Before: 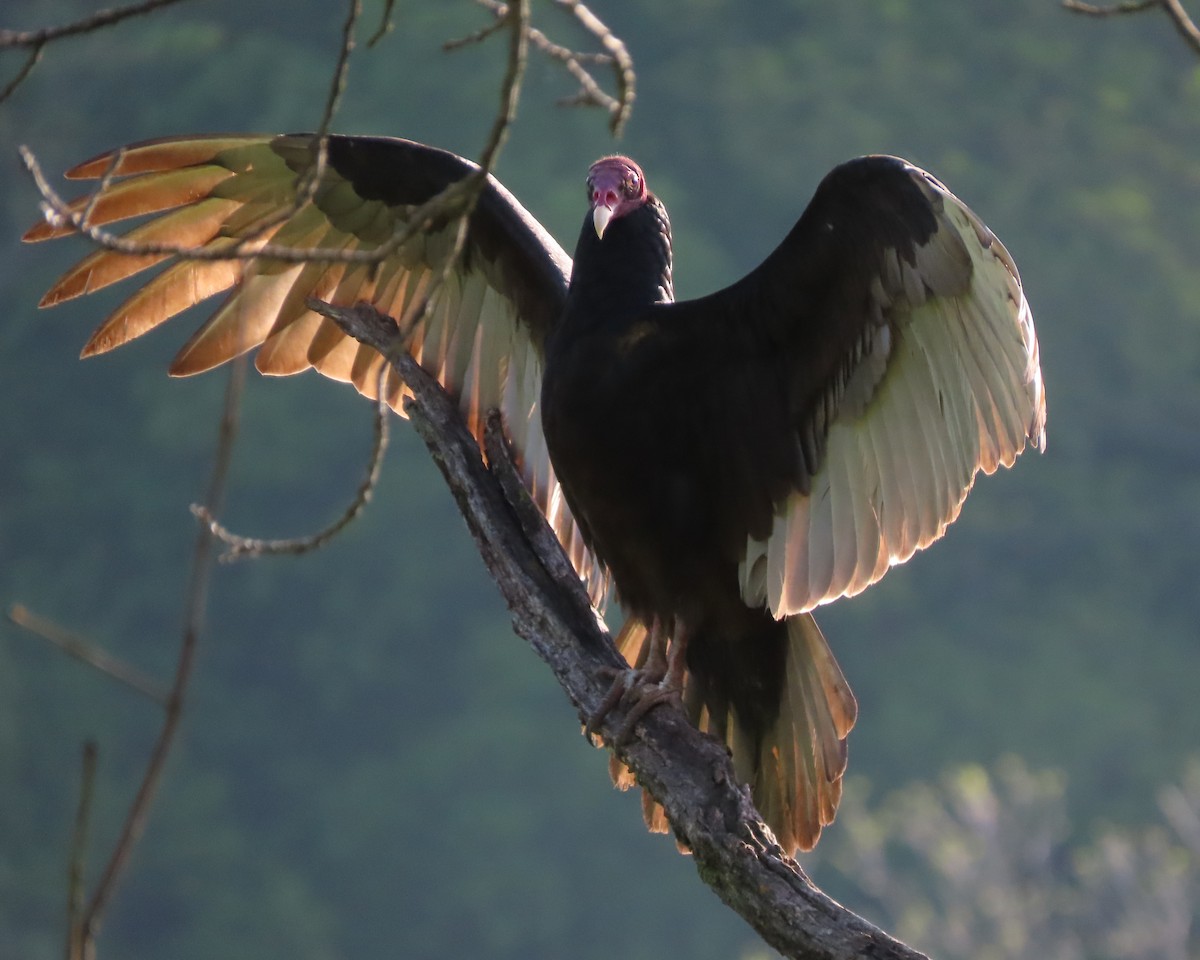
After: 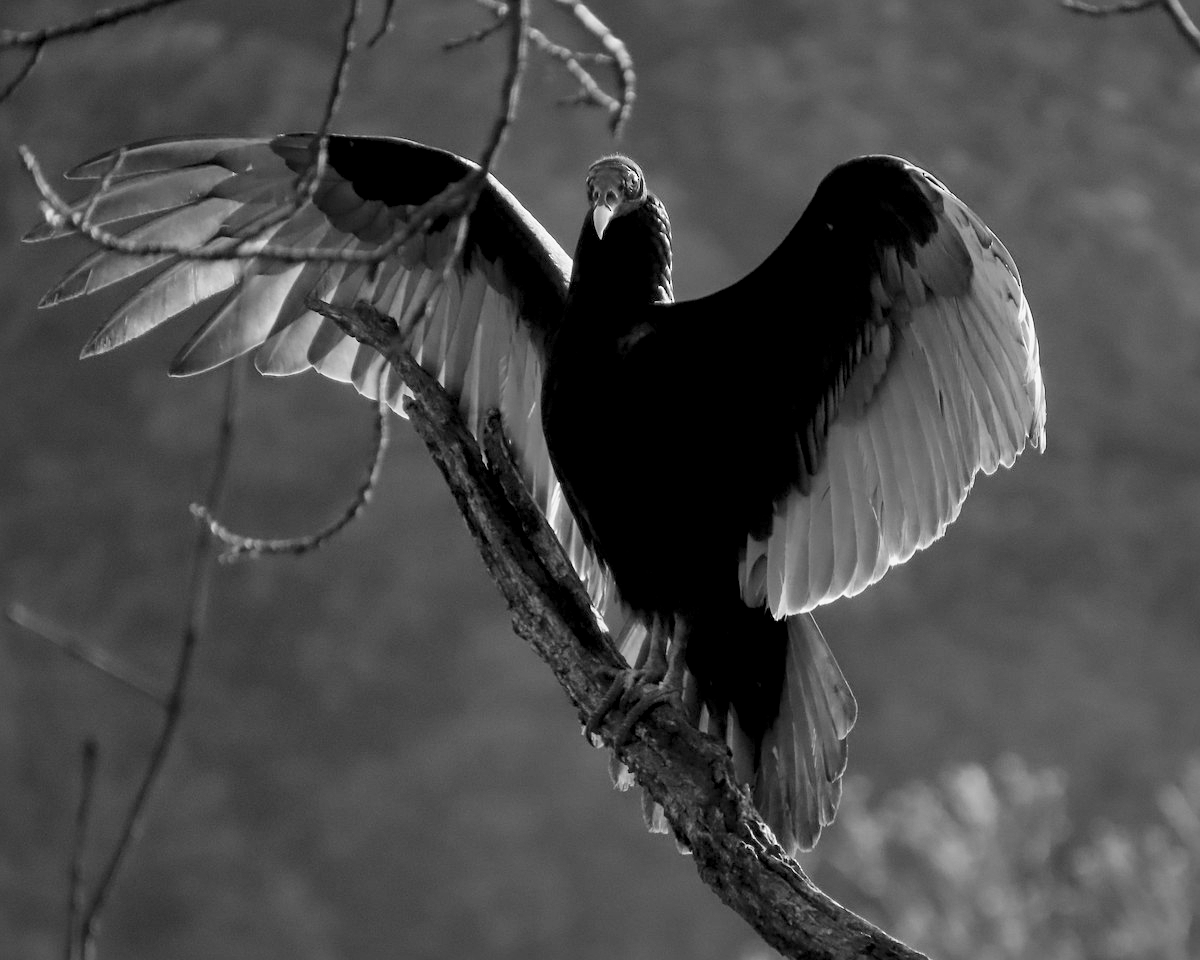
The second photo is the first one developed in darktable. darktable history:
contrast brightness saturation: contrast 0.05
sharpen: radius 1.272, amount 0.305, threshold 0
local contrast: mode bilateral grid, contrast 20, coarseness 100, detail 150%, midtone range 0.2
exposure: black level correction 0.009, exposure 0.014 EV, compensate highlight preservation false
monochrome: a 14.95, b -89.96
